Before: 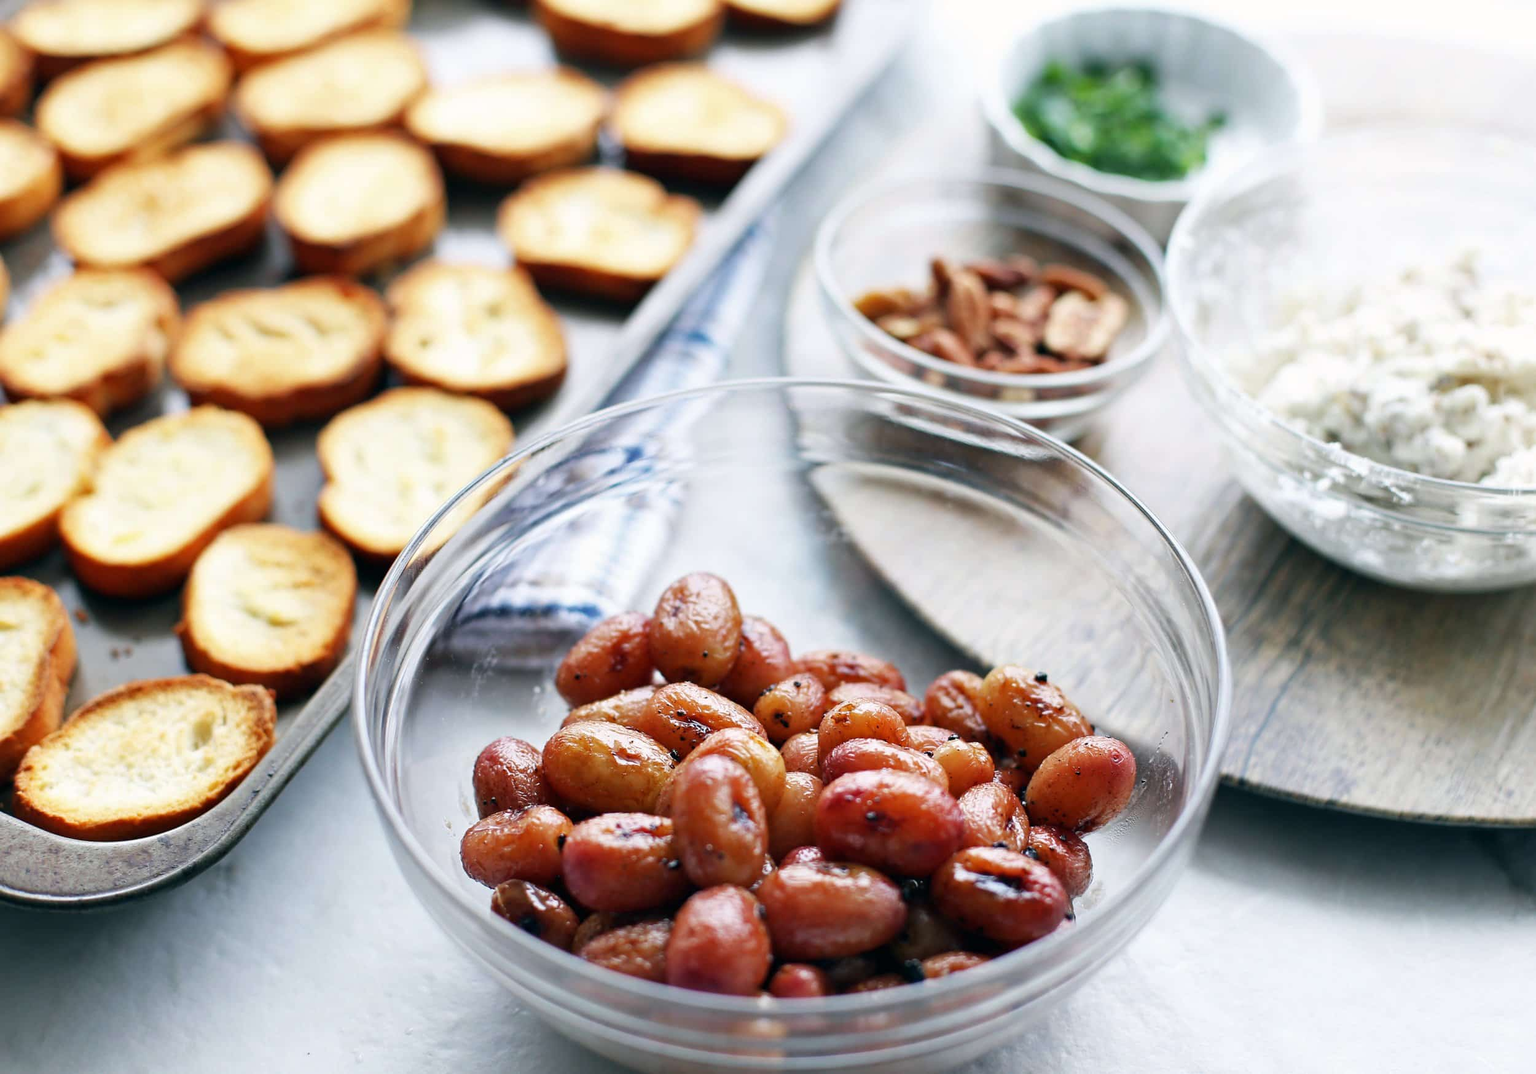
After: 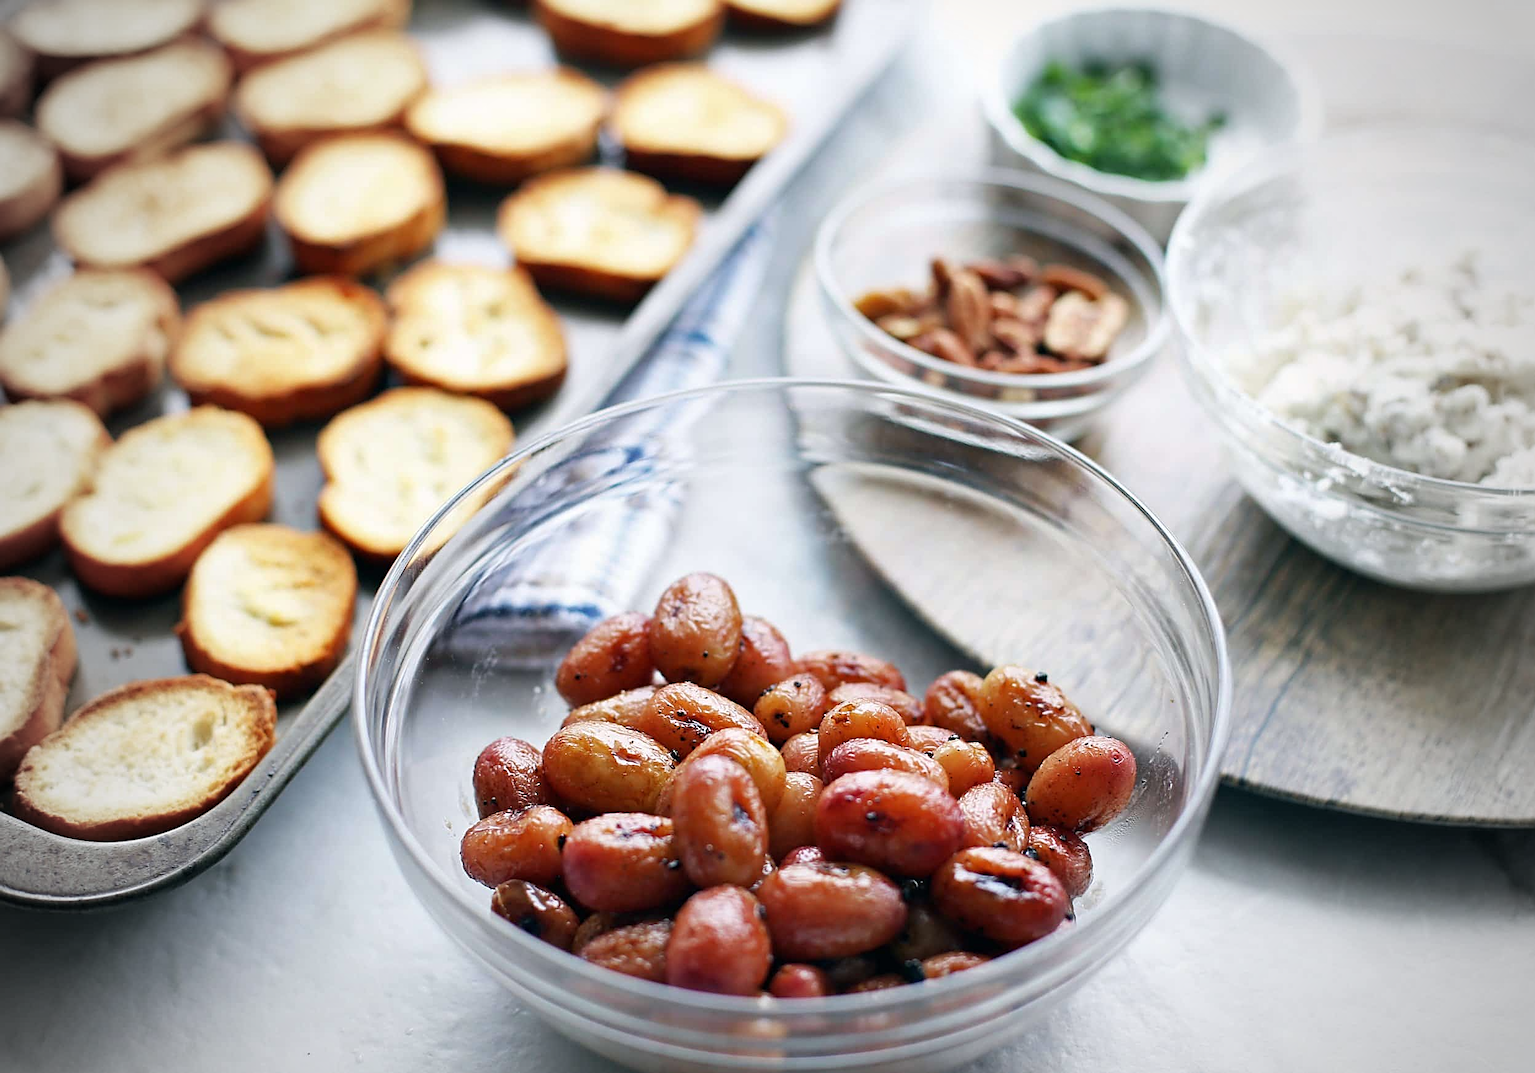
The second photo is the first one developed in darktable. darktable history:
vignetting: fall-off start 67.15%, brightness -0.442, saturation -0.691, width/height ratio 1.011, unbound false
sharpen: on, module defaults
